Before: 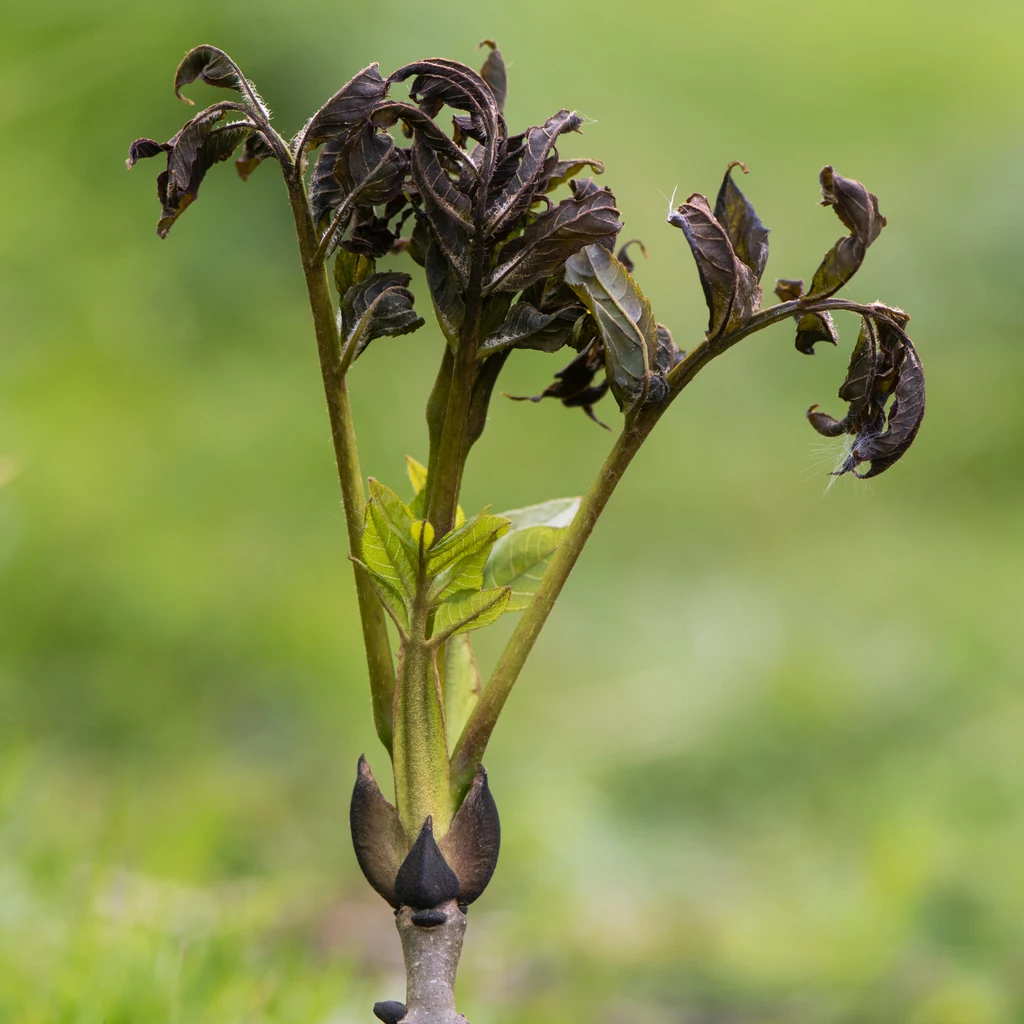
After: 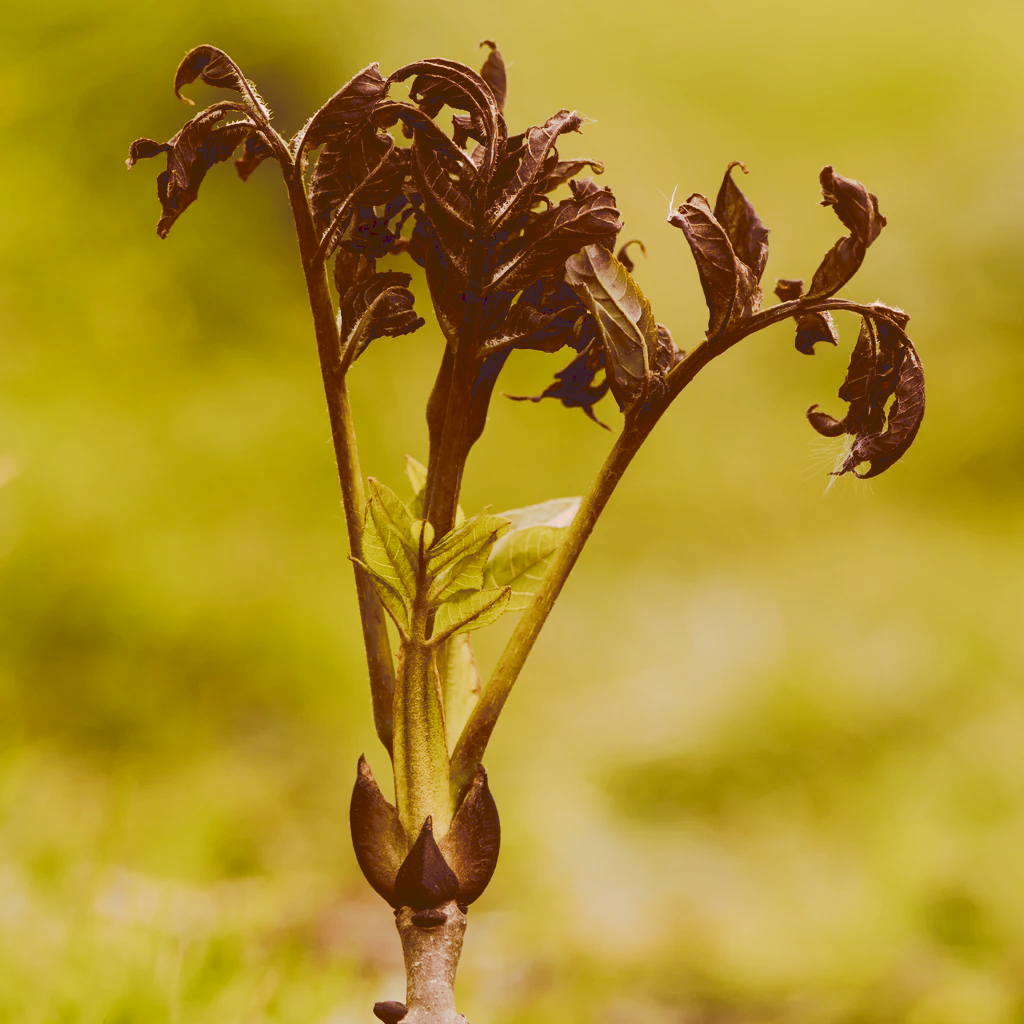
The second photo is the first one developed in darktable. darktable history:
tone curve: curves: ch0 [(0, 0) (0.003, 0.15) (0.011, 0.151) (0.025, 0.15) (0.044, 0.15) (0.069, 0.151) (0.1, 0.153) (0.136, 0.16) (0.177, 0.183) (0.224, 0.21) (0.277, 0.253) (0.335, 0.309) (0.399, 0.389) (0.468, 0.479) (0.543, 0.58) (0.623, 0.677) (0.709, 0.747) (0.801, 0.808) (0.898, 0.87) (1, 1)], preserve colors none
color look up table: target L [93.18, 90.95, 83.94, 80.55, 76.78, 73.66, 59.04, 57.83, 46.68, 47.79, 35.8, 36.46, 9.708, 82.6, 78.59, 69.12, 66.18, 58.17, 55.33, 52.42, 47.74, 46.99, 46.04, 41.72, 36.29, 35.33, 27.25, 21.04, 9.502, 96.25, 86.61, 62.45, 73.36, 74.93, 59.85, 44.63, 40.88, 36.18, 21.86, 35.02, 10.89, 90.58, 83.38, 79.15, 70.49, 68.81, 41.89, 39.75, 24.89], target a [3.895, -11.43, -22.1, 5.344, -27.3, 7.835, -13.85, 1.479, -12.15, 7.804, -5.944, -4.387, 44.98, 10.44, 17.06, 36.86, 44.66, 16.48, 61.12, 64.73, 27.06, 48.63, 45.2, 28.42, 15.88, 50.2, 41.42, 43.17, 44.92, 14.27, 19.51, 23.45, 21.61, 28.35, 45.29, 20.79, 32.93, 30.21, 26.03, 45.43, 47.66, 3.779, -8.605, 6.133, -1.266, 14.8, 11.59, 9.33, 12.87], target b [35.88, 63.7, 36.28, 25.24, 63.79, 41.38, 24.8, 22.46, 51.28, 55.09, 60.96, 62.26, 16.54, 49.66, 23.83, 46.12, 19.49, 34.44, 27.92, 74.26, 62.23, 80.08, 21.55, 71.21, 61.96, 60.21, 46.13, 36.06, 16.16, 6.072, -5.132, 18.3, -7.966, -16.89, -6.297, -0.222, -7.06, -12.91, 37.11, -25.78, 18.29, 1.32, 9.854, -5.78, 14.66, 8.828, 21.12, 6.397, 42.3], num patches 49
